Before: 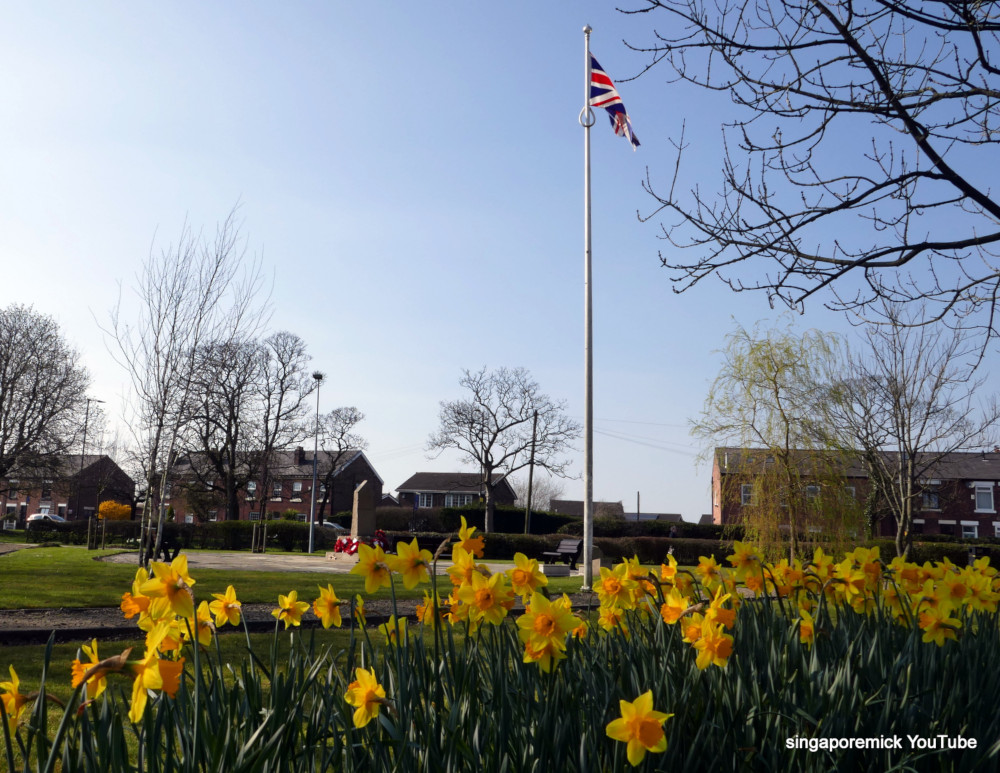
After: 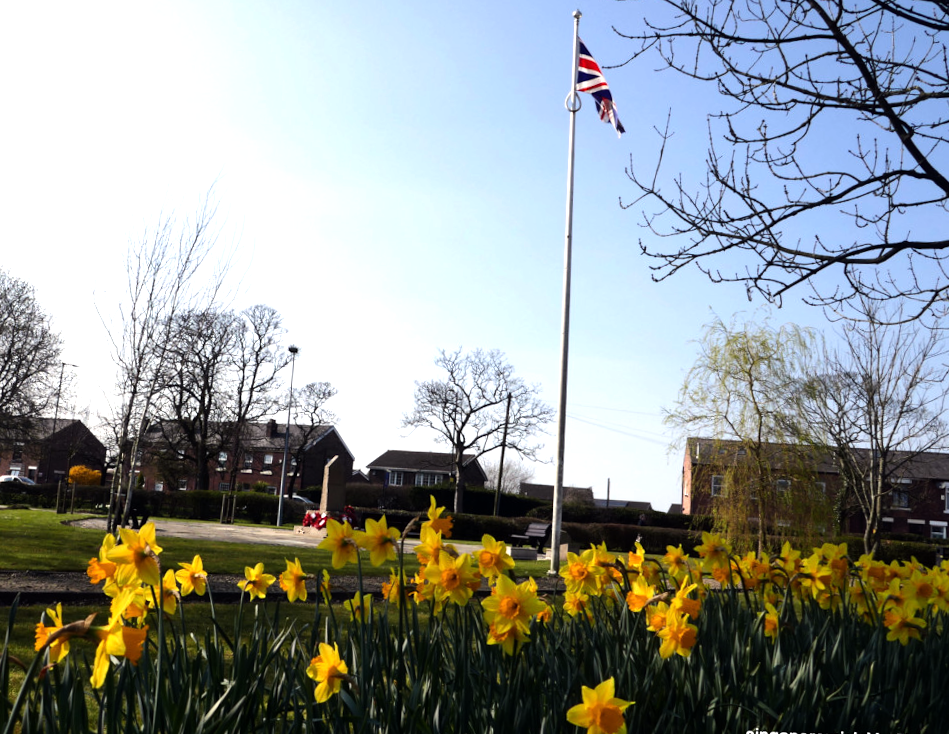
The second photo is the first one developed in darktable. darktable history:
tone equalizer: -8 EV -0.75 EV, -7 EV -0.7 EV, -6 EV -0.6 EV, -5 EV -0.4 EV, -3 EV 0.4 EV, -2 EV 0.6 EV, -1 EV 0.7 EV, +0 EV 0.75 EV, edges refinement/feathering 500, mask exposure compensation -1.57 EV, preserve details no
crop and rotate: angle -2.38°
